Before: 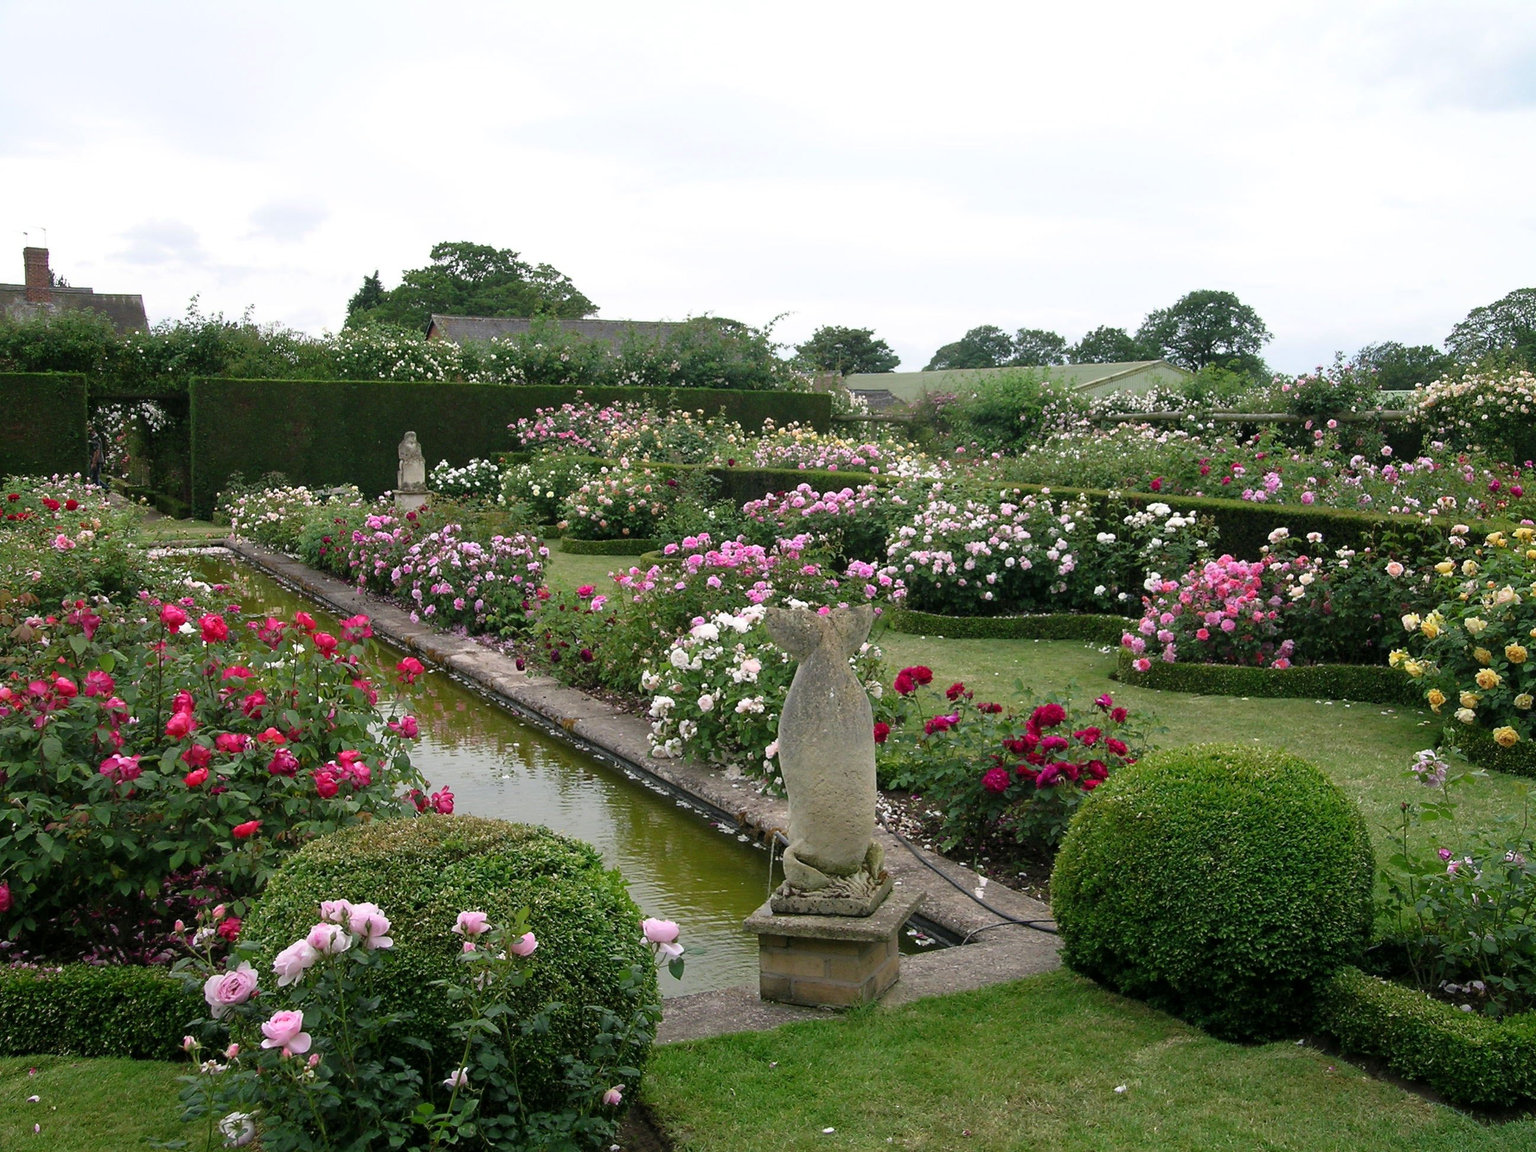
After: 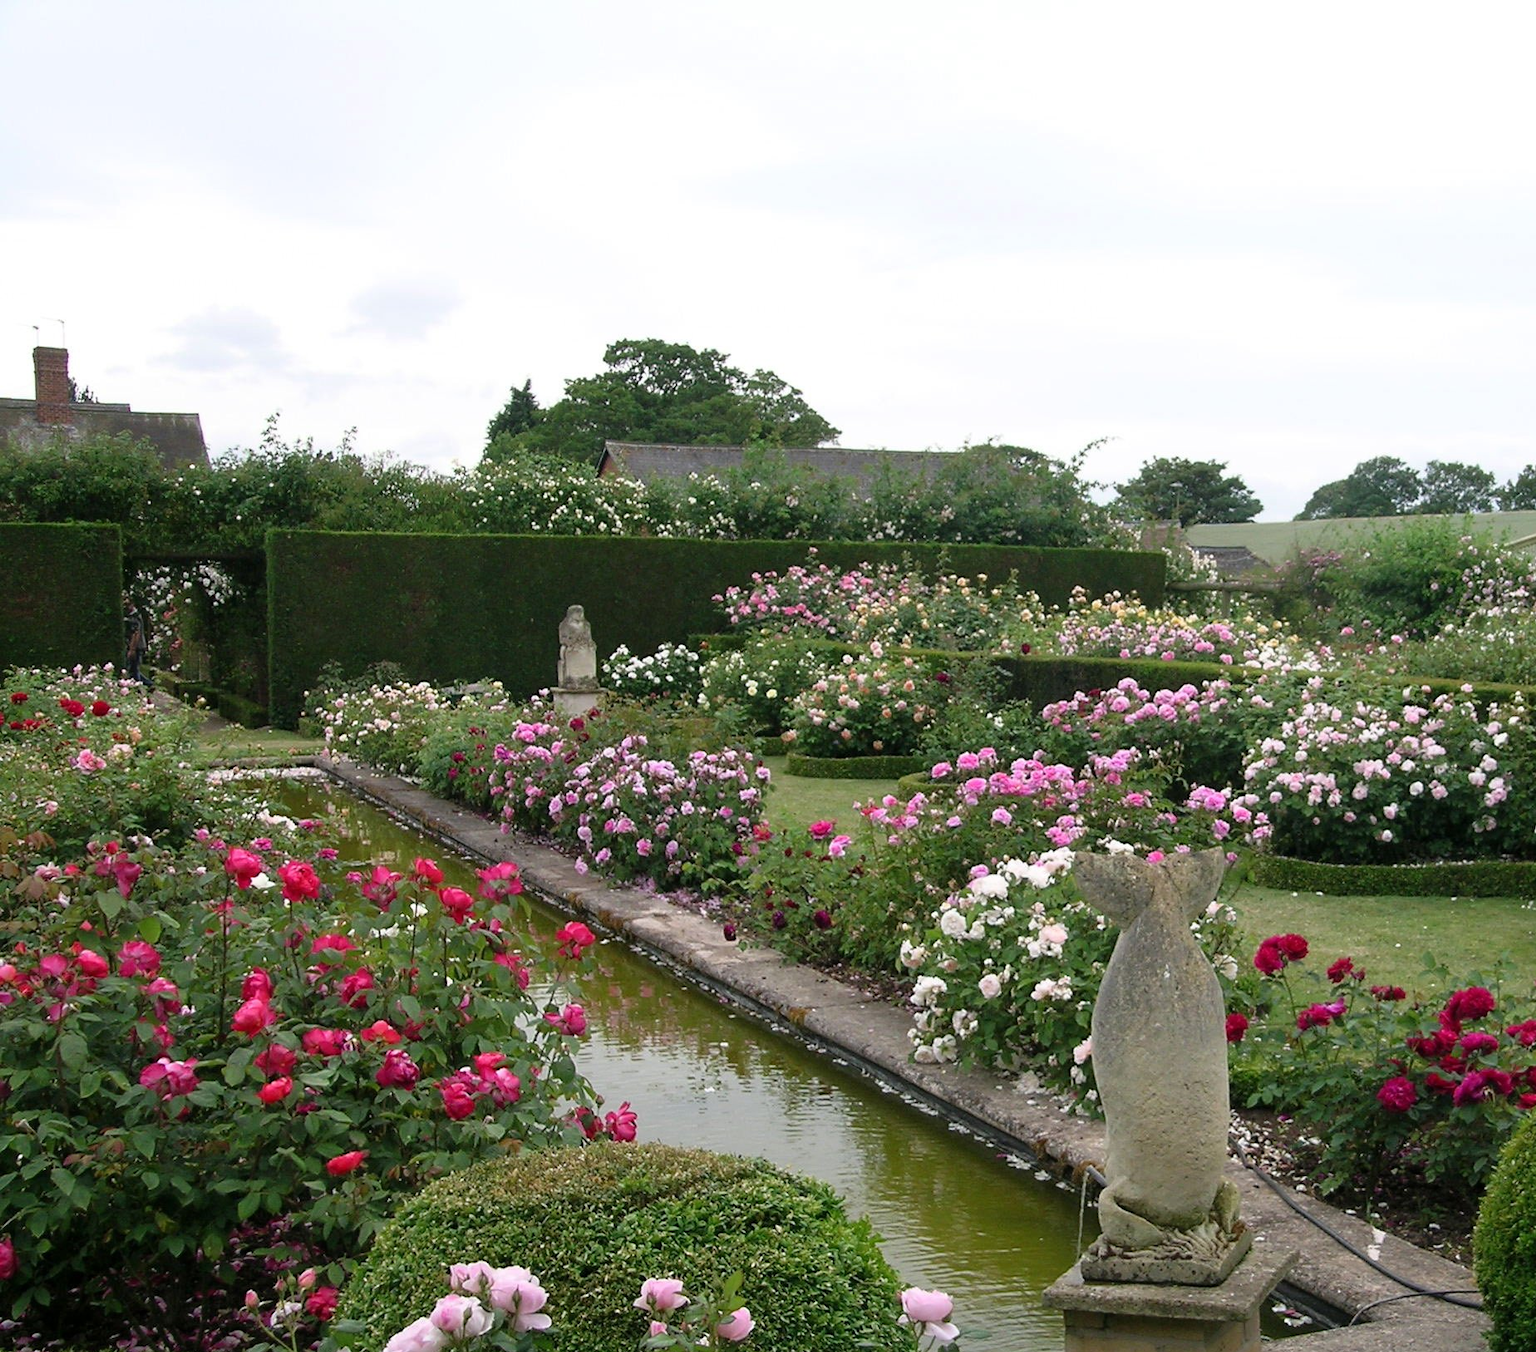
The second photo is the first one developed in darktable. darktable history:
crop: right 28.682%, bottom 16.27%
